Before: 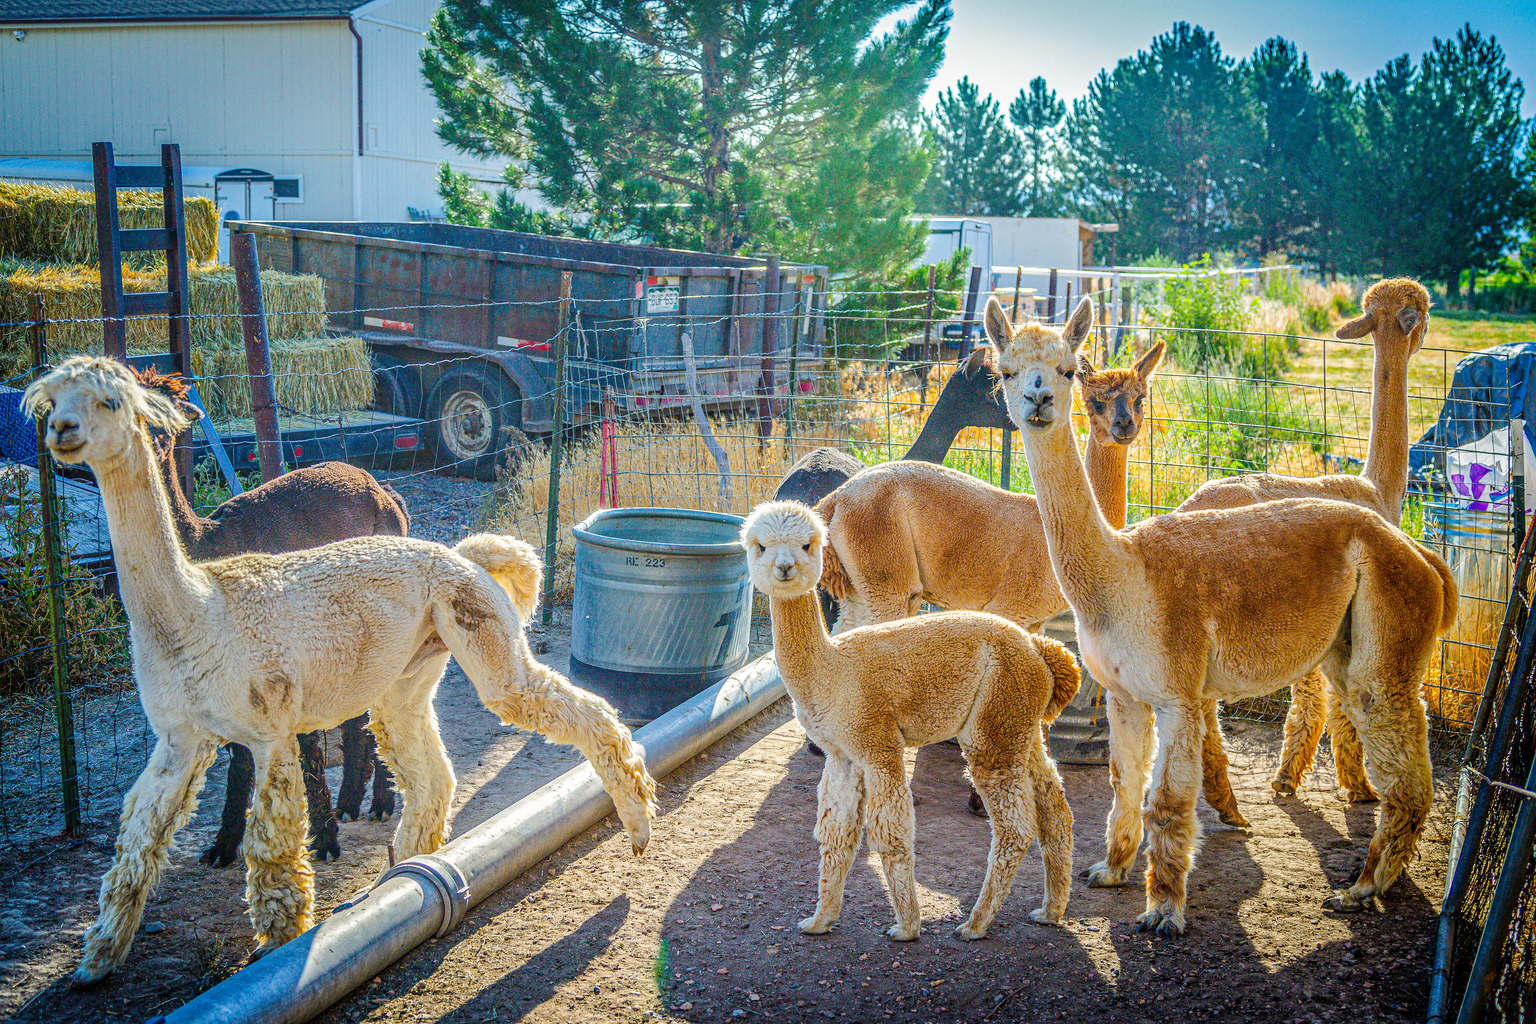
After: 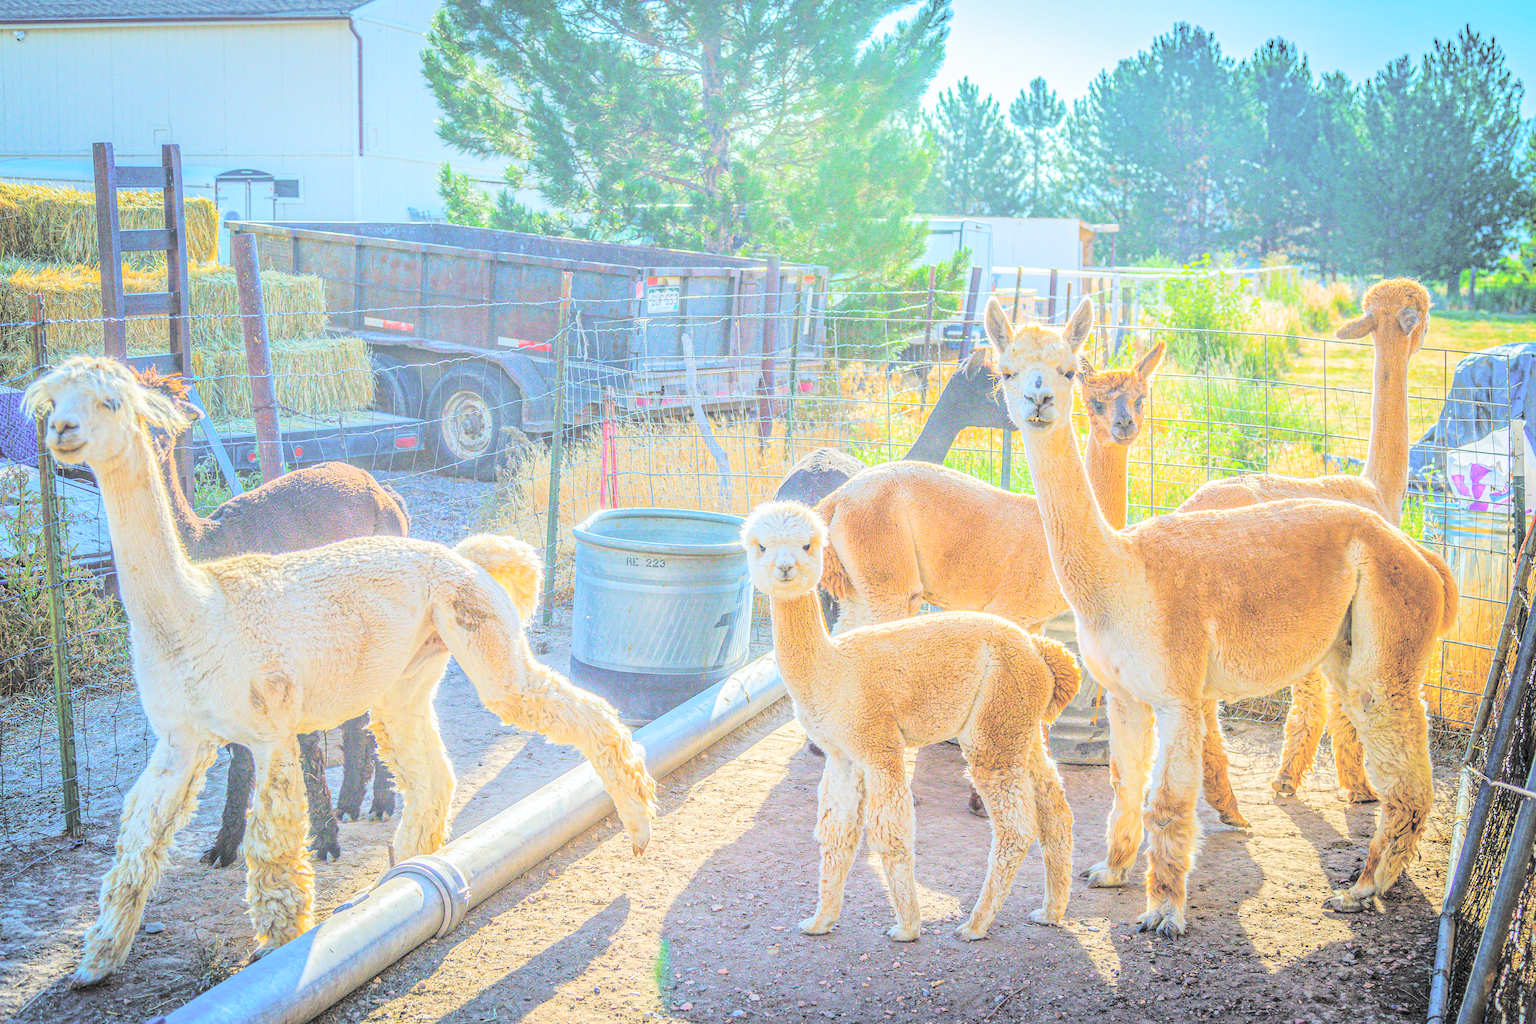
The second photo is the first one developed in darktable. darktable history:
white balance: red 0.988, blue 1.017
exposure: compensate highlight preservation false
contrast brightness saturation: brightness 1
